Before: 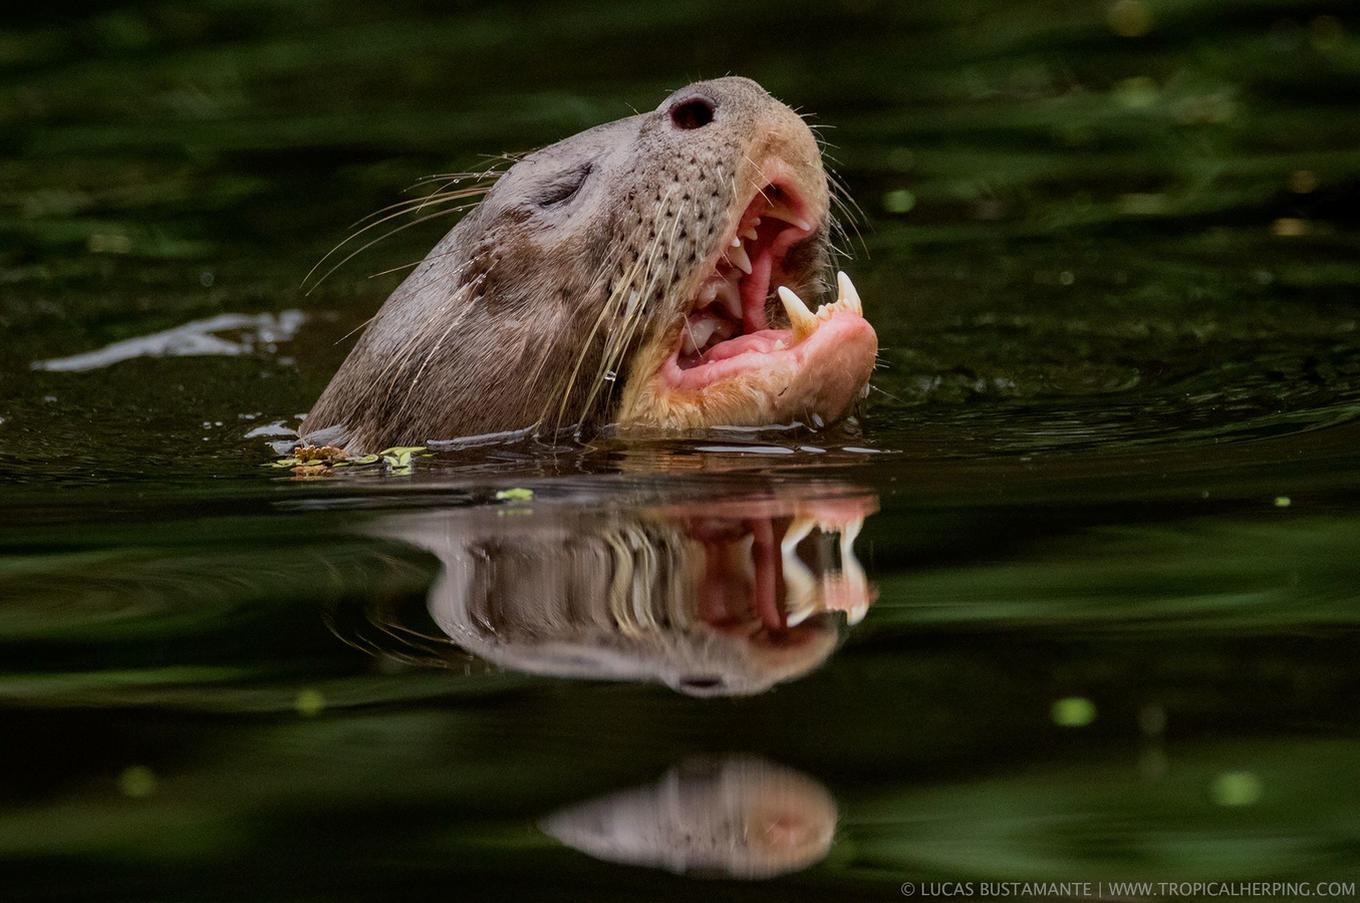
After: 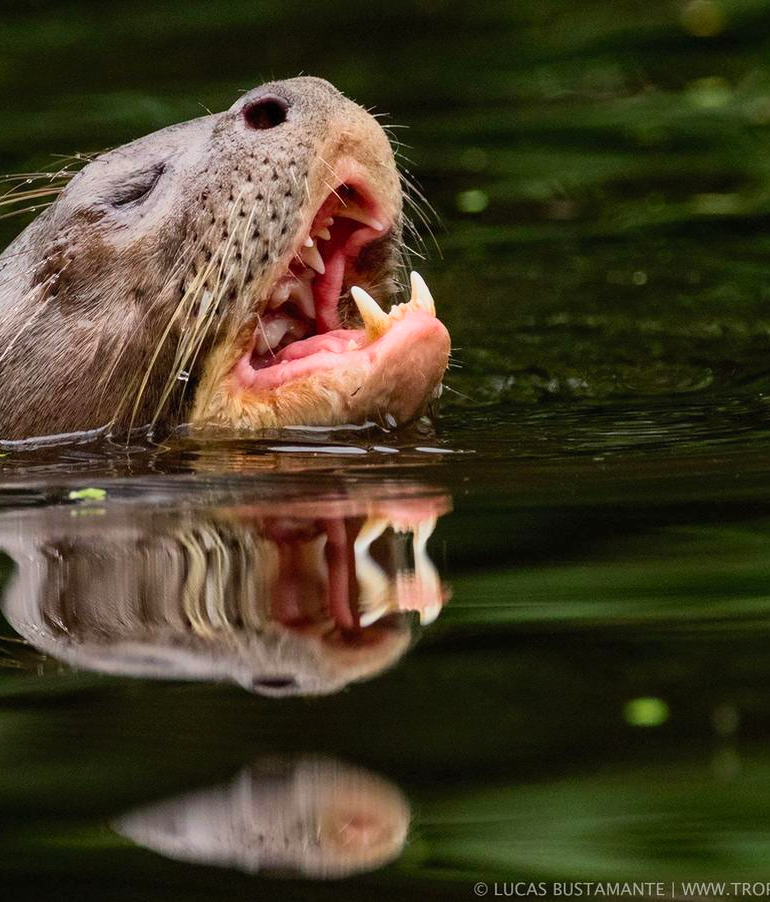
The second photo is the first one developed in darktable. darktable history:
contrast brightness saturation: contrast 0.2, brightness 0.16, saturation 0.22
crop: left 31.458%, top 0%, right 11.876%
